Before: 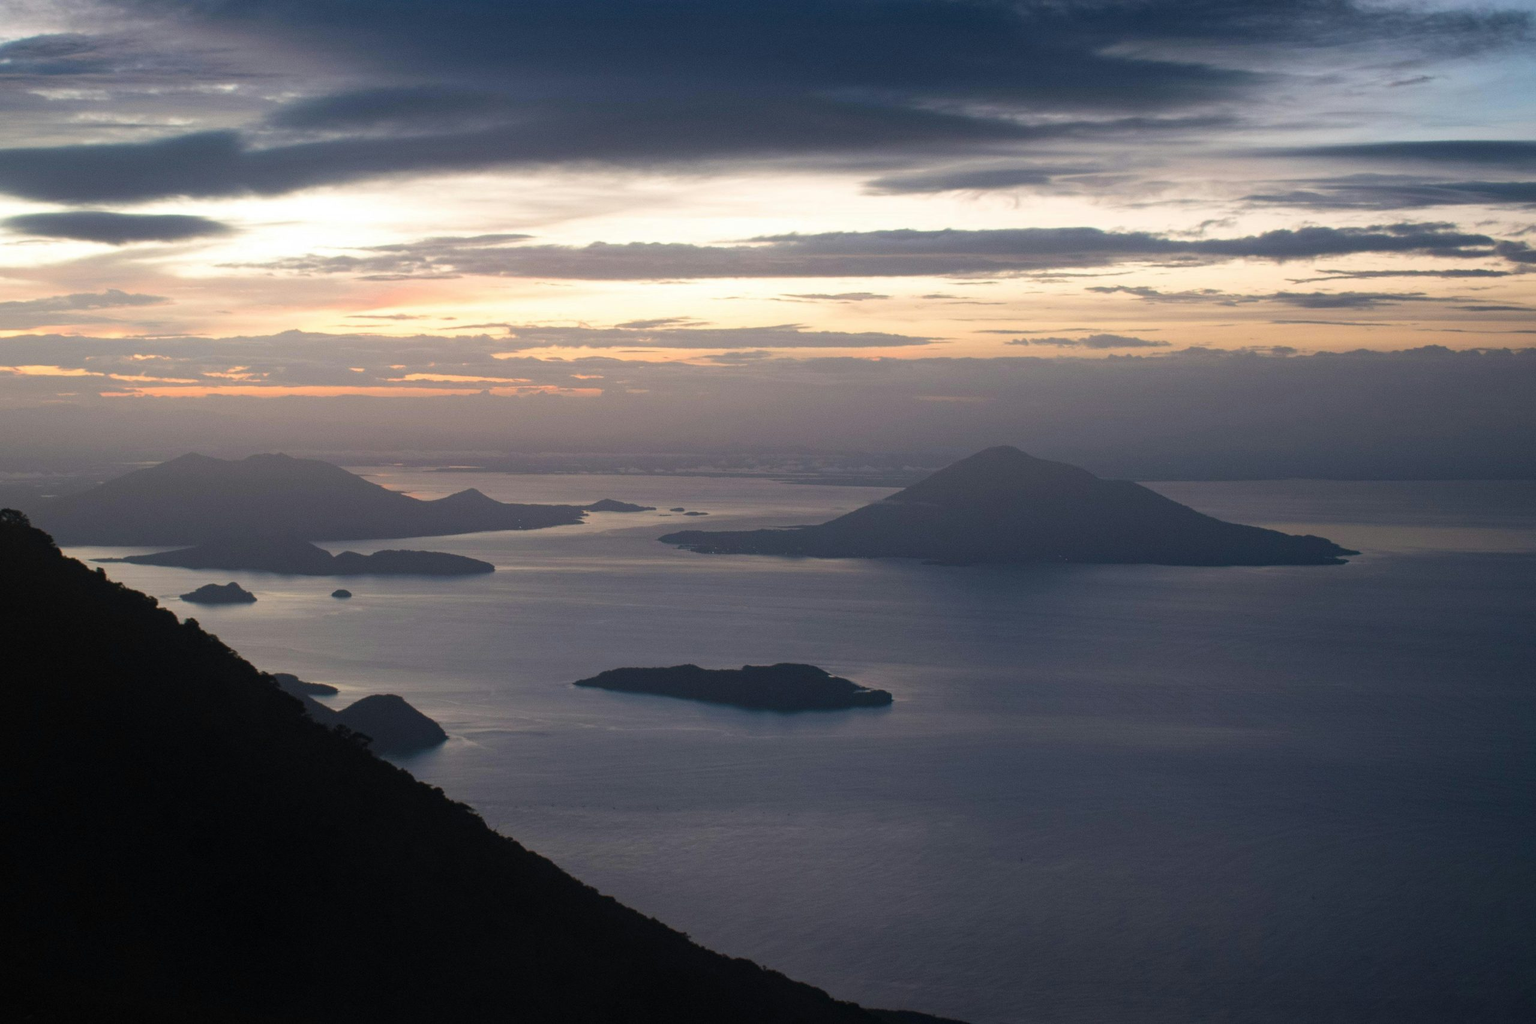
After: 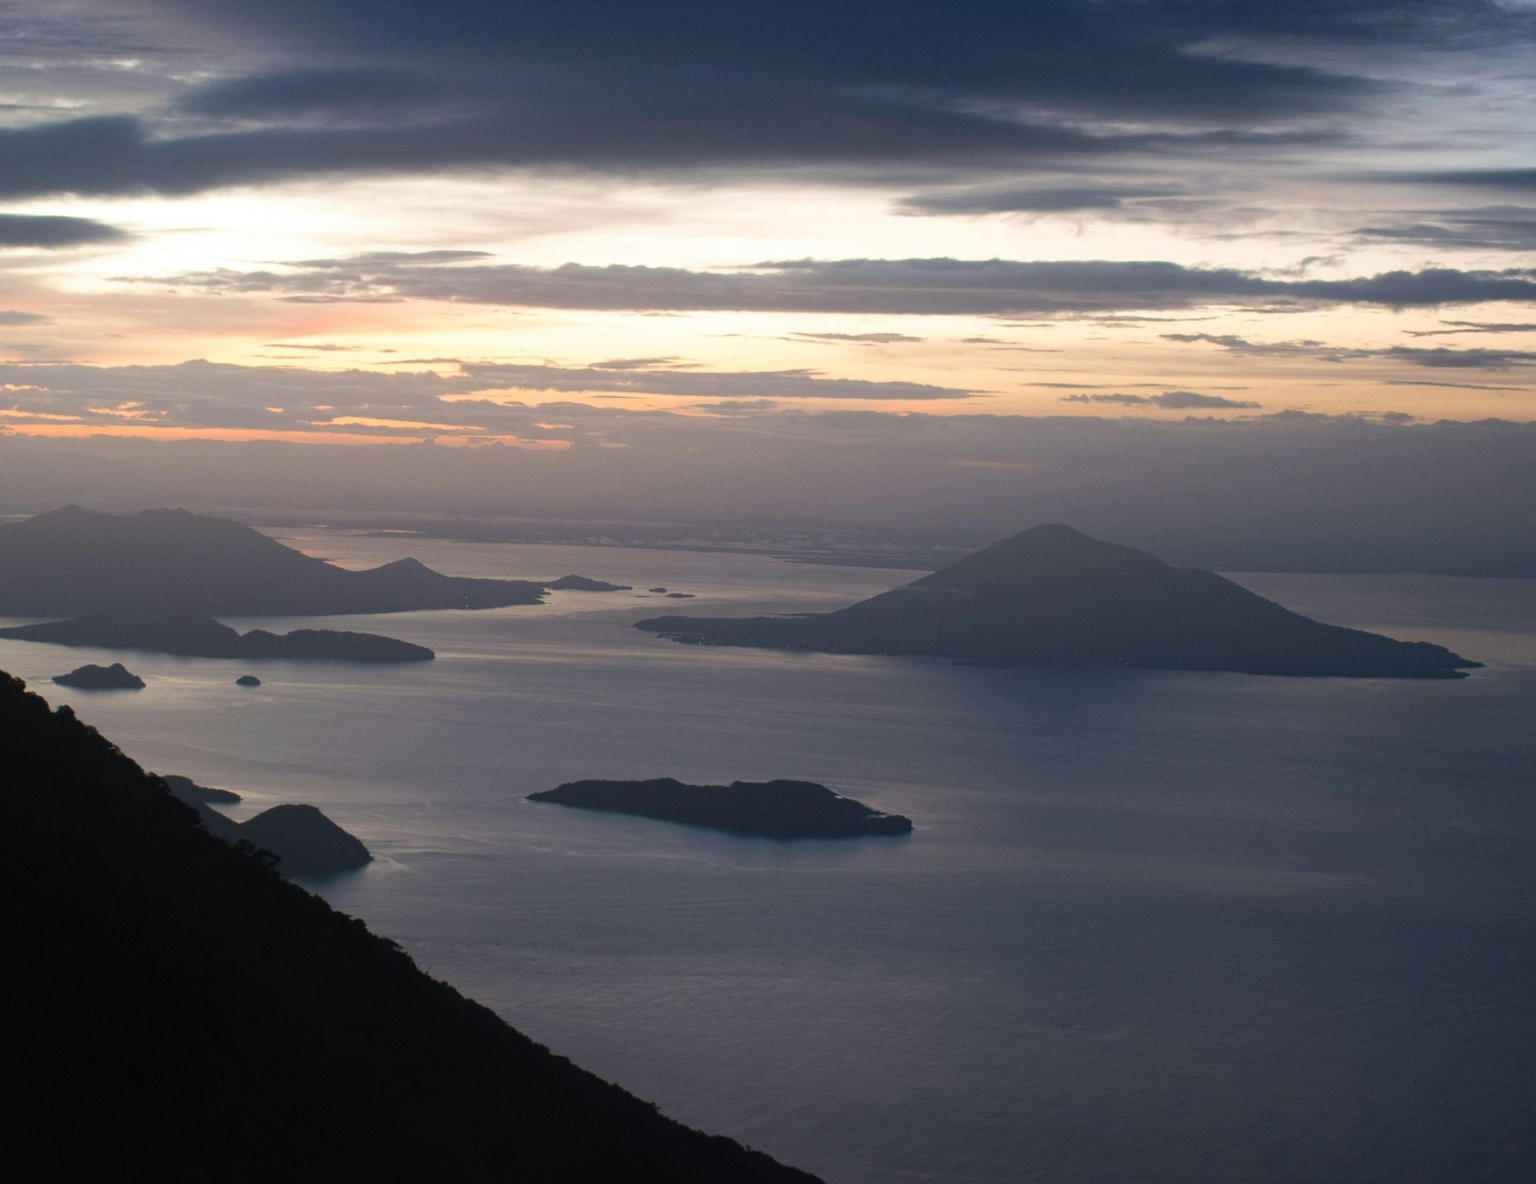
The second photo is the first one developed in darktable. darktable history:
crop: left 8.026%, right 7.374%
rotate and perspective: rotation 1.57°, crop left 0.018, crop right 0.982, crop top 0.039, crop bottom 0.961
